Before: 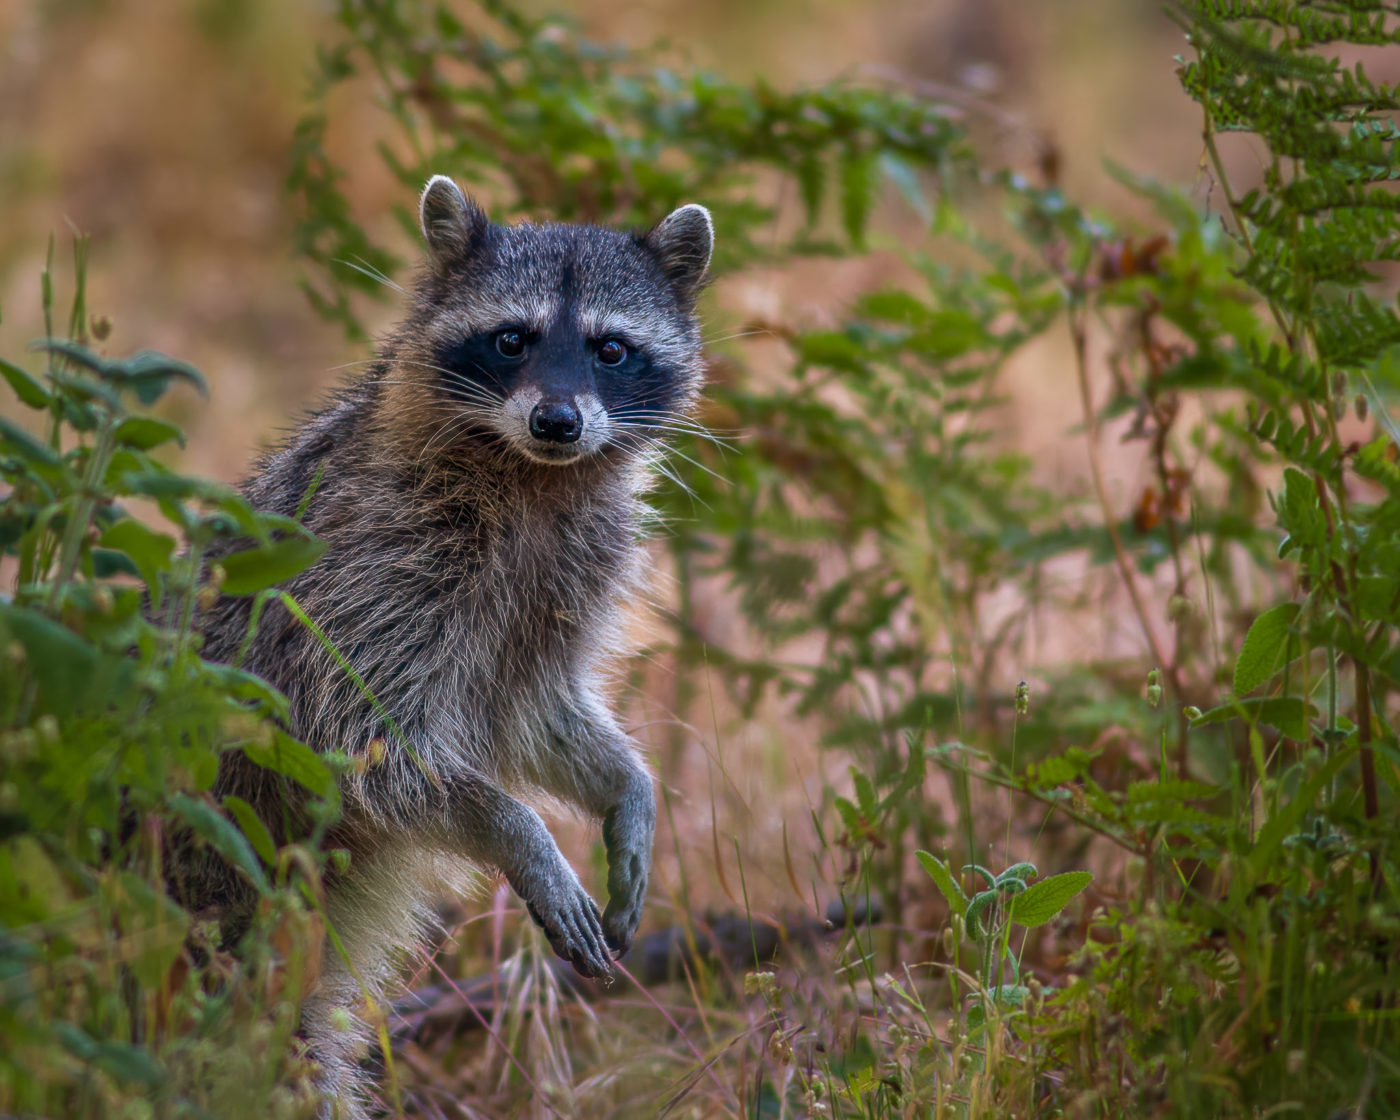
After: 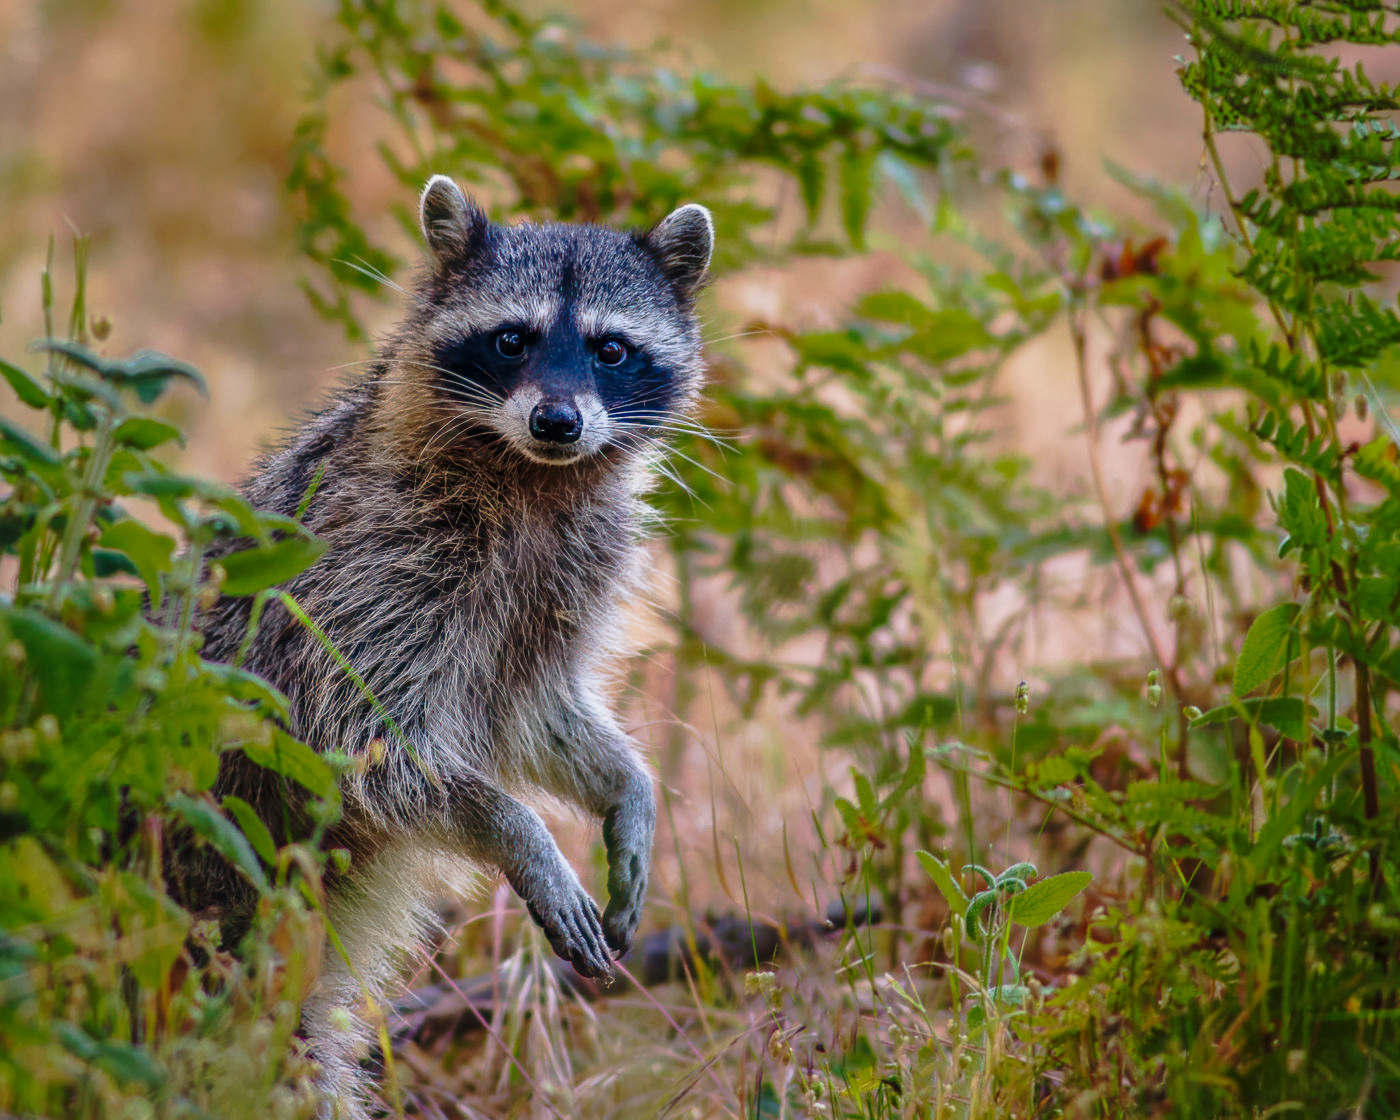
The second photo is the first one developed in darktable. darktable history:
tone curve: curves: ch0 [(0, 0) (0.168, 0.142) (0.359, 0.44) (0.469, 0.544) (0.634, 0.722) (0.858, 0.903) (1, 0.968)]; ch1 [(0, 0) (0.437, 0.453) (0.472, 0.47) (0.502, 0.502) (0.54, 0.534) (0.57, 0.592) (0.618, 0.66) (0.699, 0.749) (0.859, 0.919) (1, 1)]; ch2 [(0, 0) (0.33, 0.301) (0.421, 0.443) (0.476, 0.498) (0.505, 0.503) (0.547, 0.557) (0.586, 0.634) (0.608, 0.676) (1, 1)], preserve colors none
